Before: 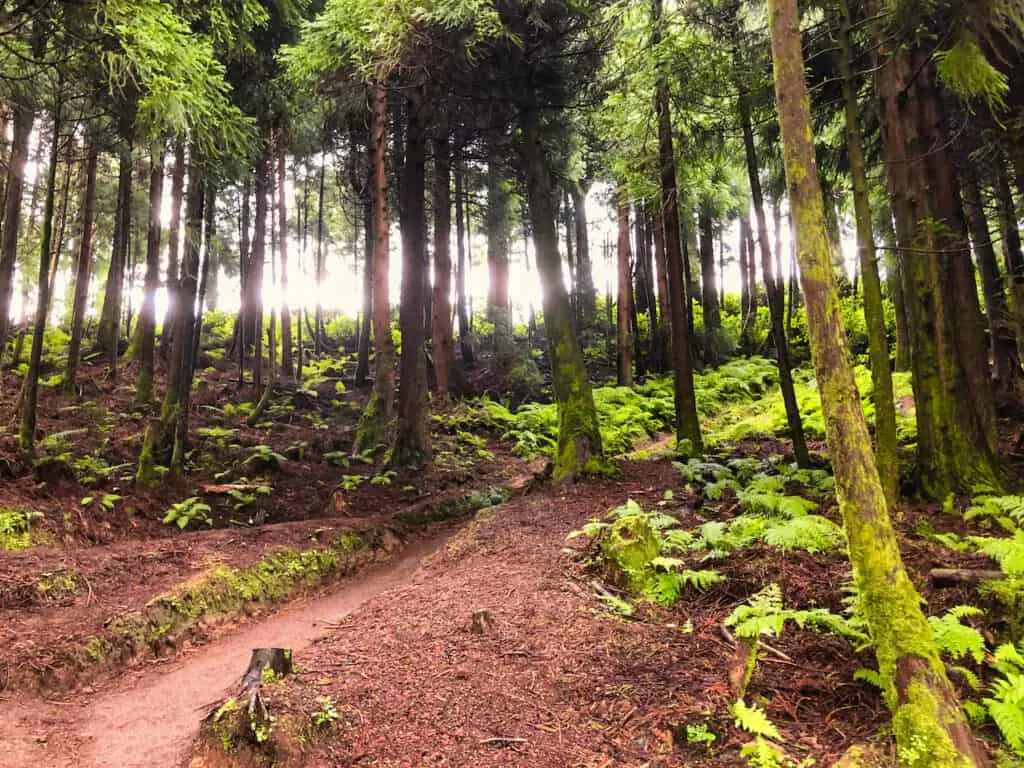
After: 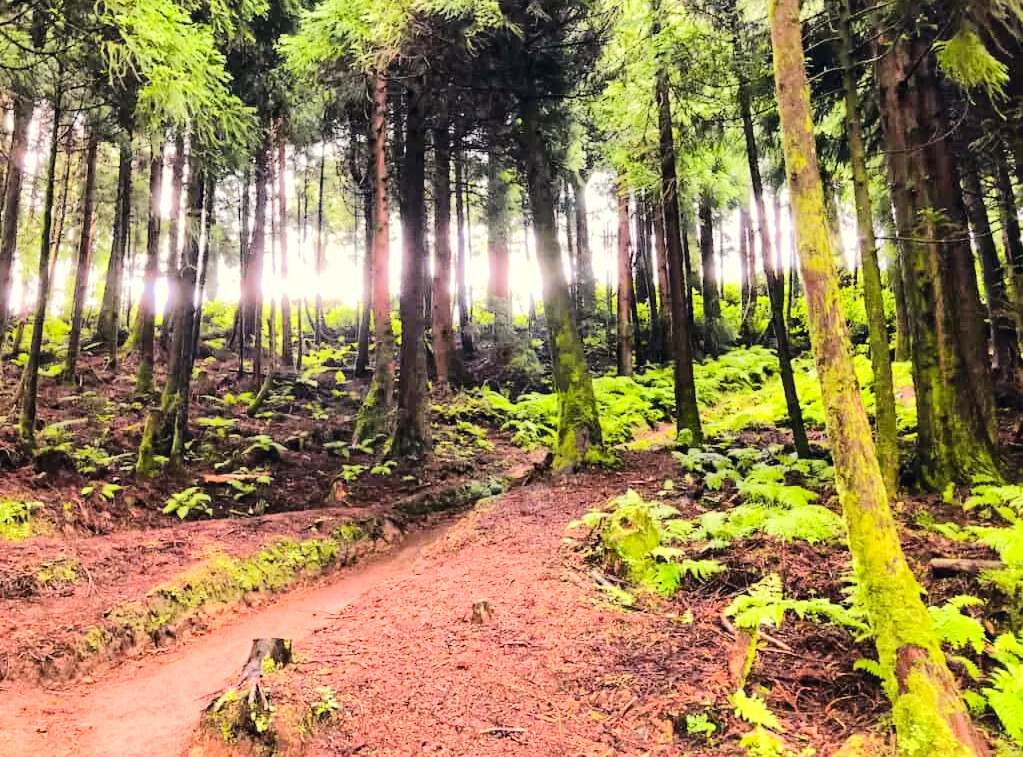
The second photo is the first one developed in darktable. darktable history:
crop: top 1.366%, right 0.063%
color correction: highlights a* 0.47, highlights b* 2.64, shadows a* -0.973, shadows b* -3.99
tone equalizer: -7 EV 0.164 EV, -6 EV 0.634 EV, -5 EV 1.14 EV, -4 EV 1.34 EV, -3 EV 1.14 EV, -2 EV 0.6 EV, -1 EV 0.157 EV, edges refinement/feathering 500, mask exposure compensation -1.57 EV, preserve details no
haze removal: adaptive false
